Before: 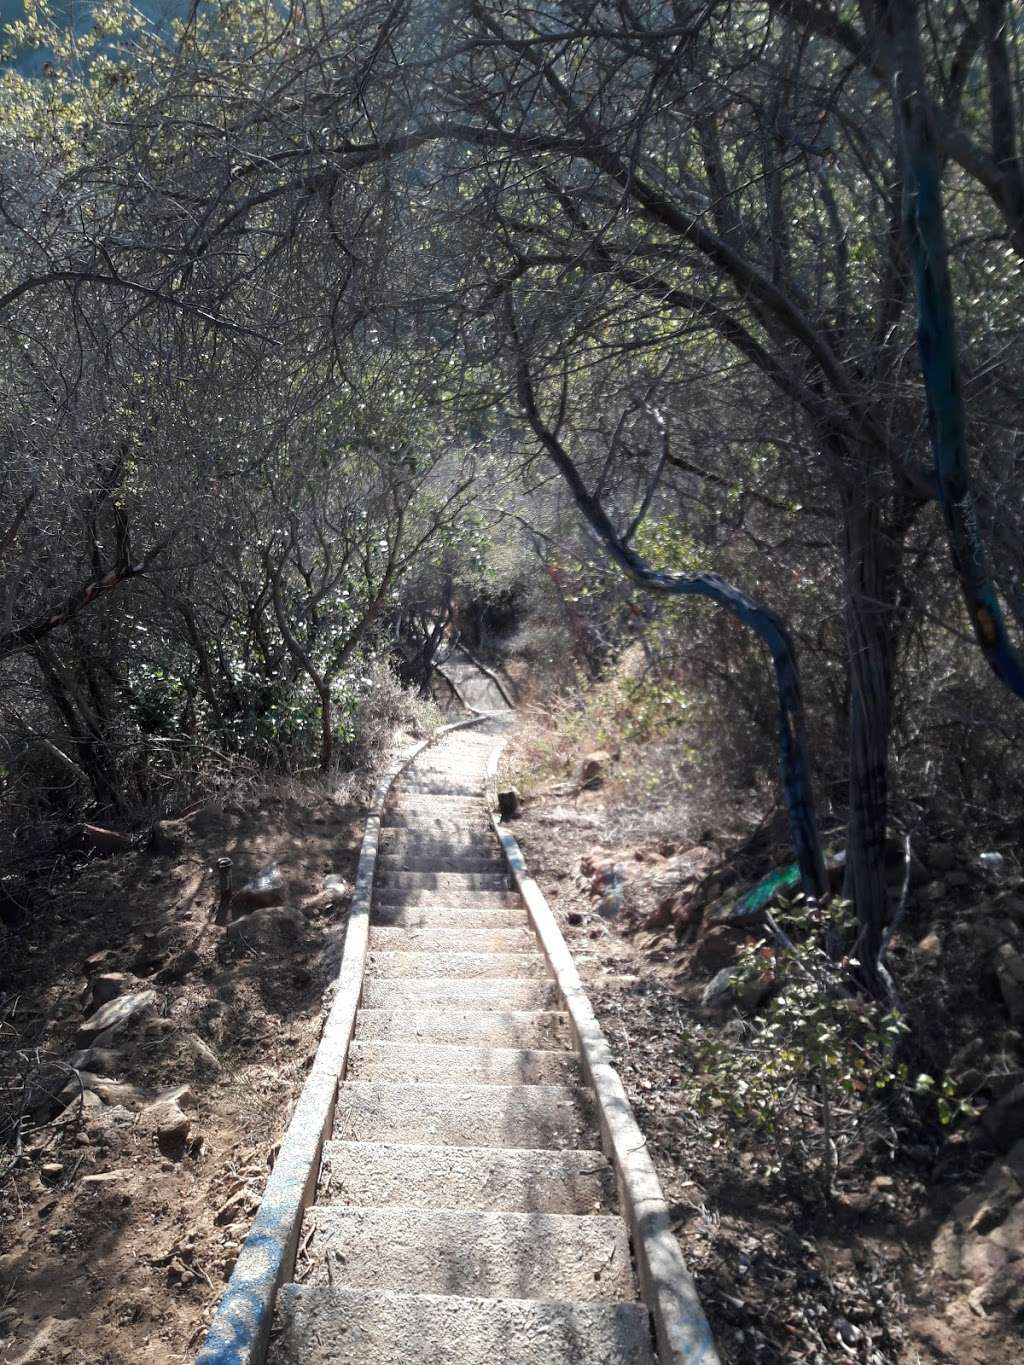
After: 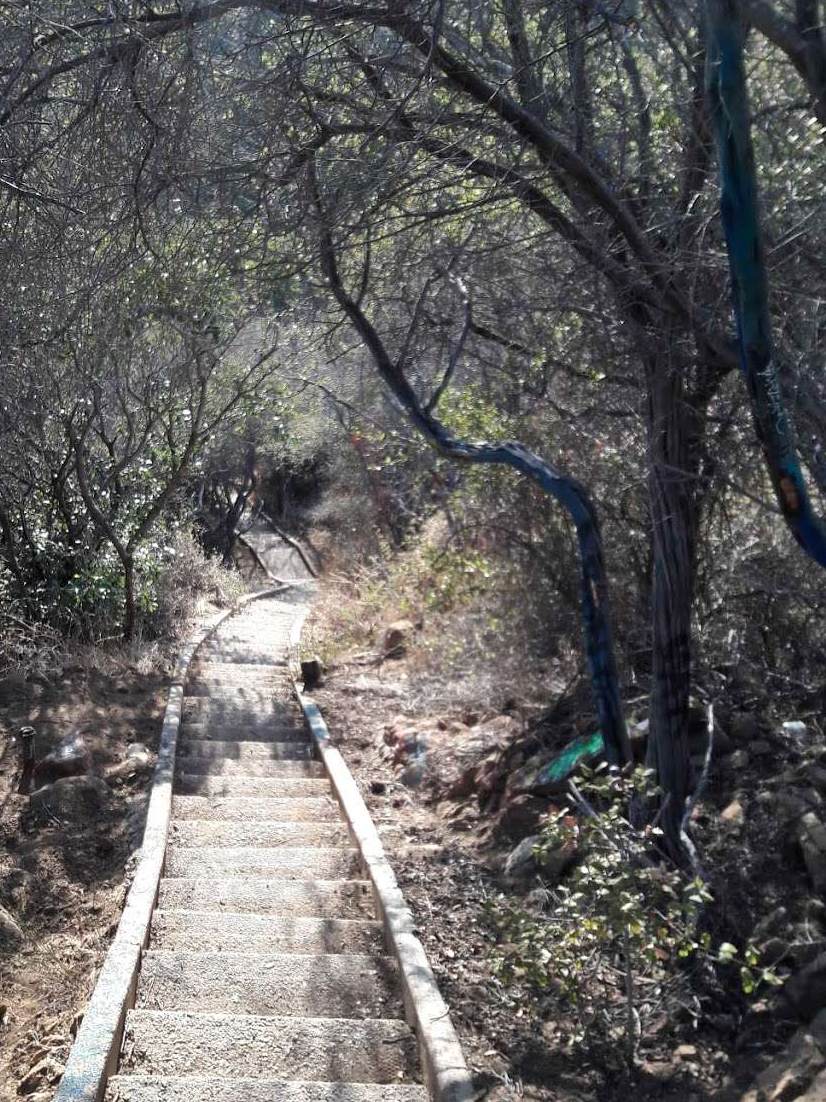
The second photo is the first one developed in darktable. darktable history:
shadows and highlights: low approximation 0.01, soften with gaussian
crop: left 19.239%, top 9.644%, bottom 9.591%
